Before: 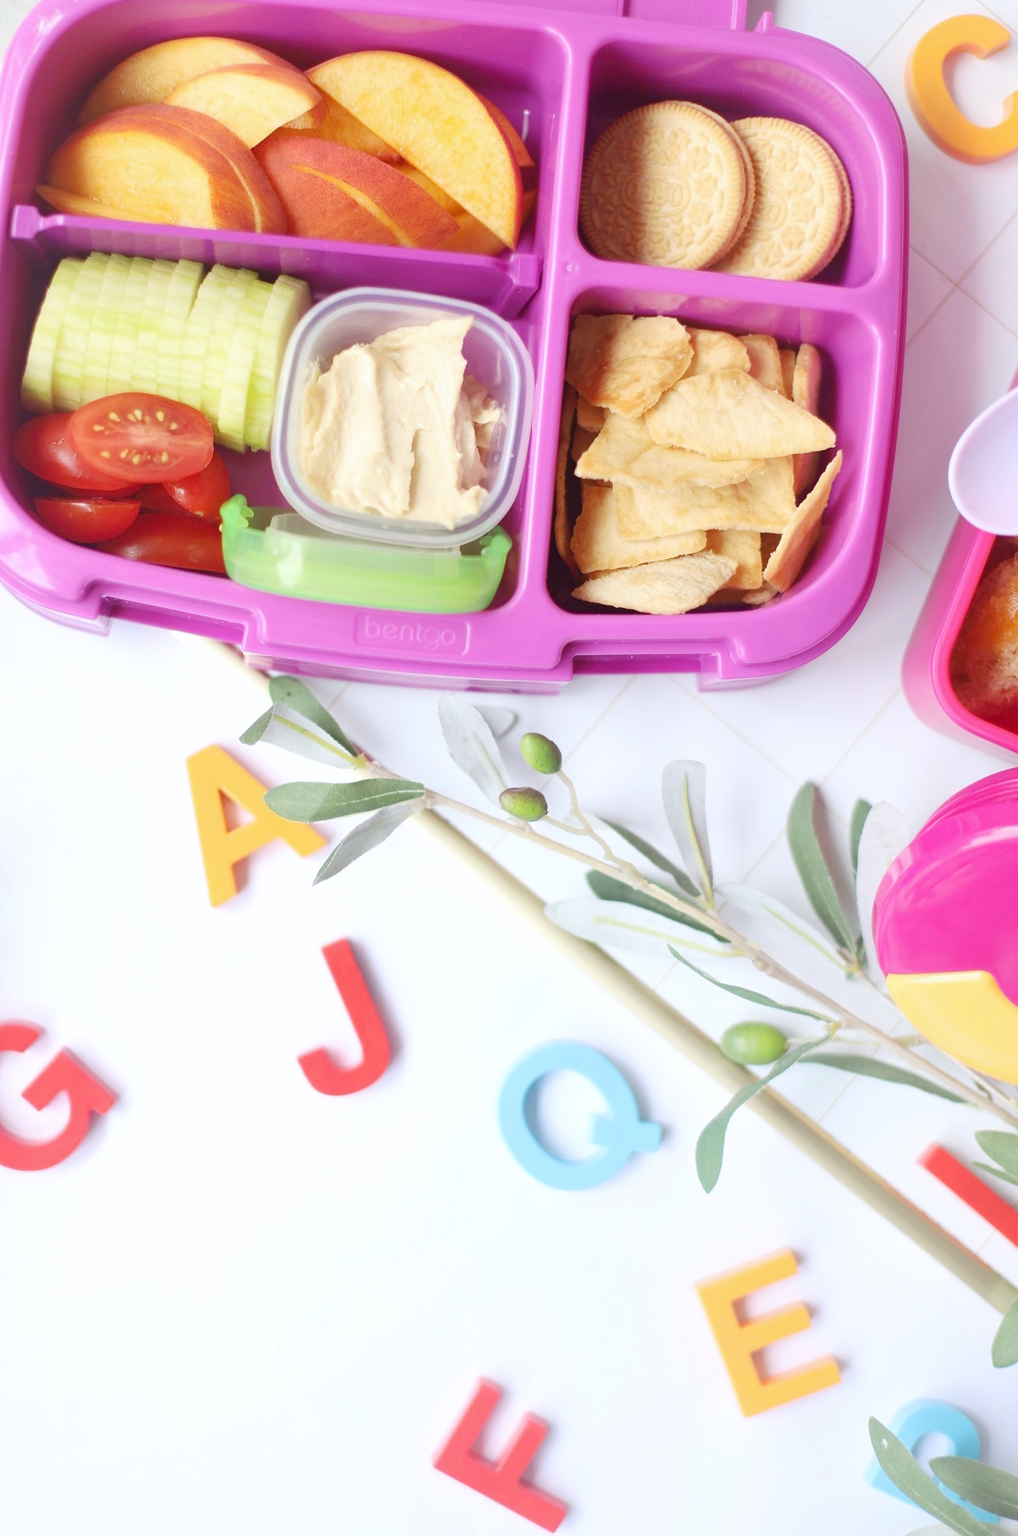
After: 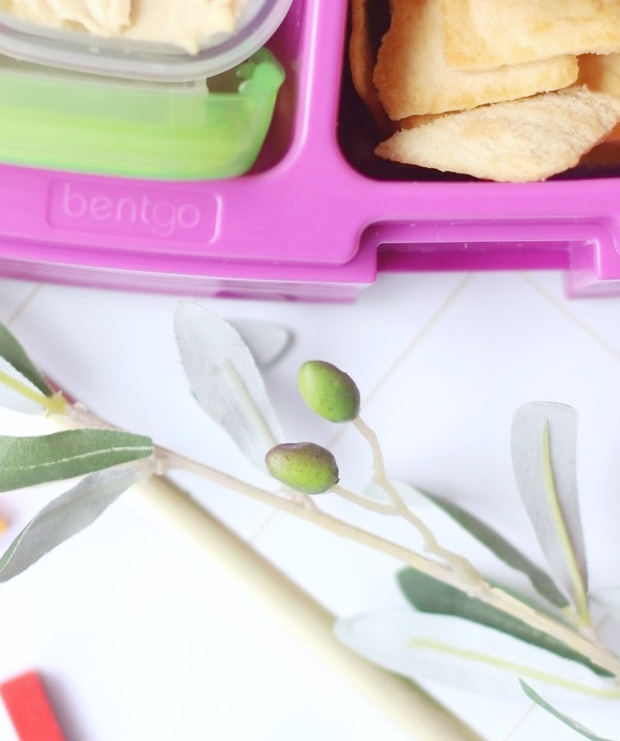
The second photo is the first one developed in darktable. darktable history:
crop: left 31.751%, top 32.172%, right 27.8%, bottom 35.83%
contrast equalizer: y [[0.5 ×4, 0.483, 0.43], [0.5 ×6], [0.5 ×6], [0 ×6], [0 ×6]]
